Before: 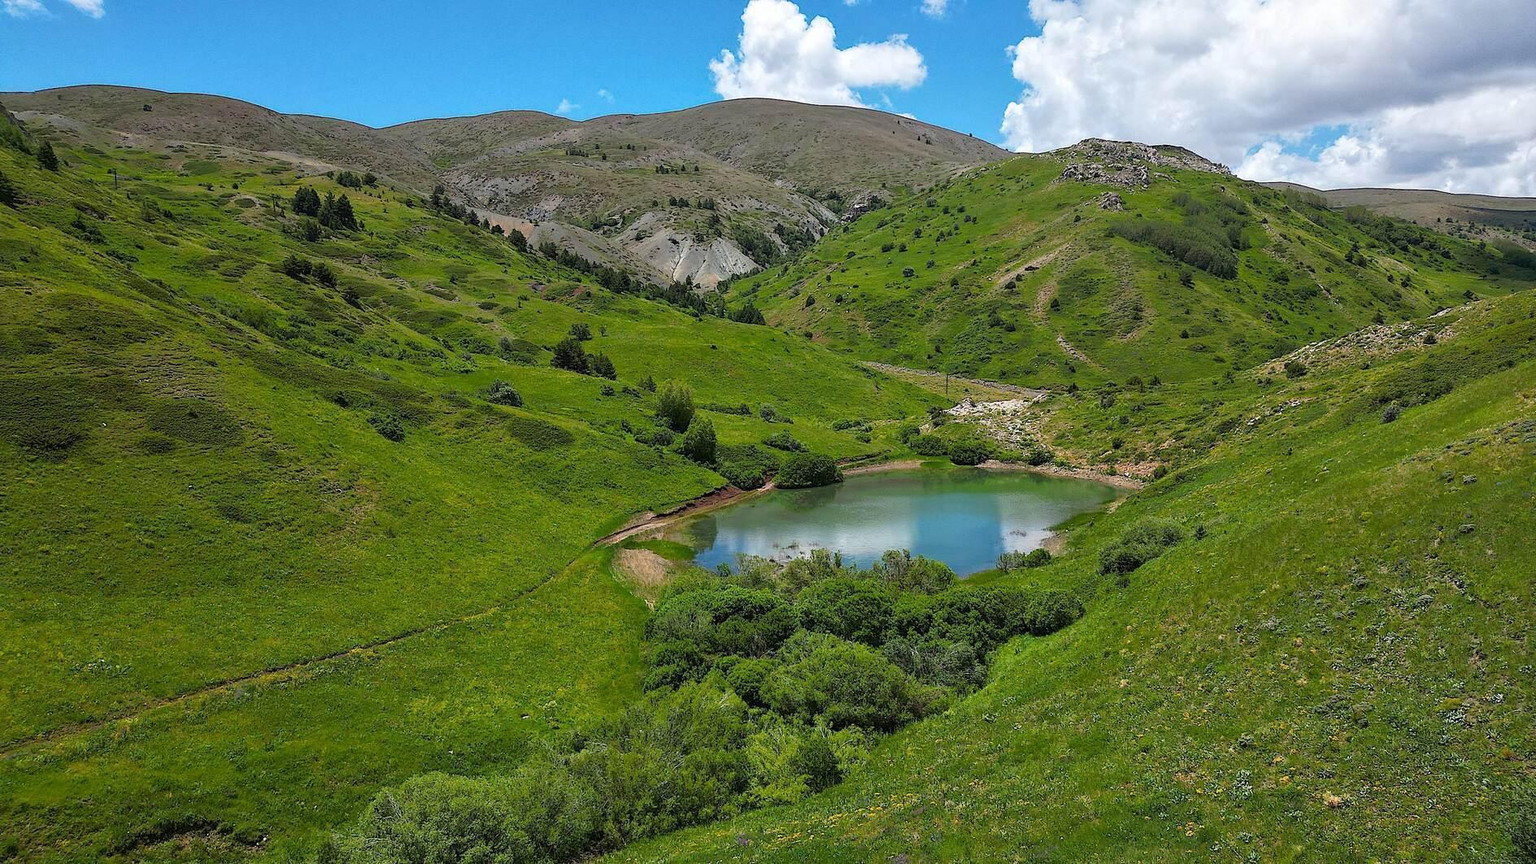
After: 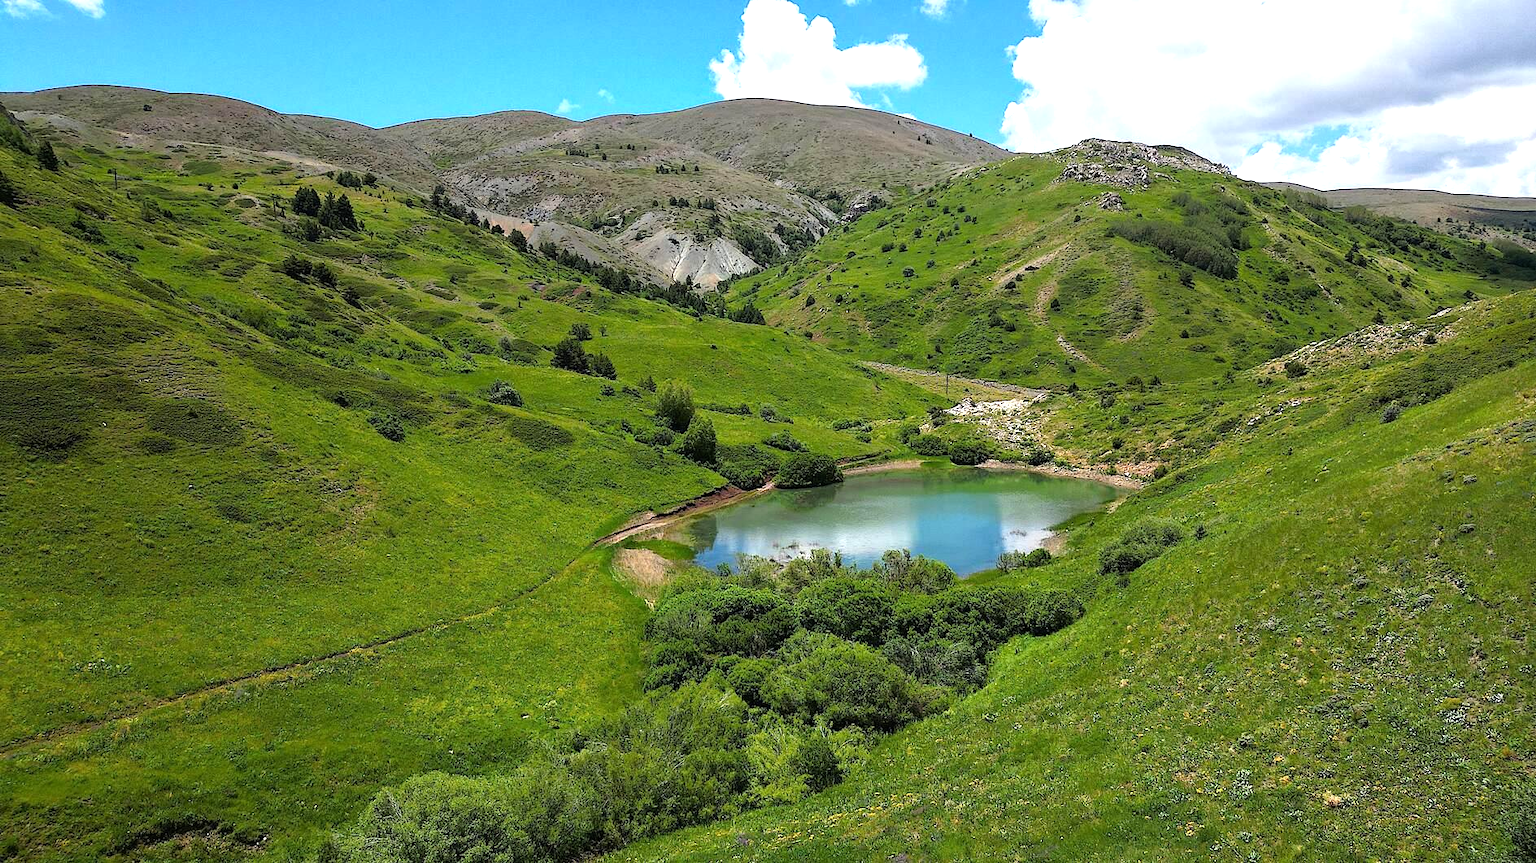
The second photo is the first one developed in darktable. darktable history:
contrast equalizer: octaves 7, y [[0.5 ×6], [0.5 ×6], [0.5, 0.5, 0.501, 0.545, 0.707, 0.863], [0 ×6], [0 ×6]], mix -0.312
tone equalizer: -8 EV -0.756 EV, -7 EV -0.688 EV, -6 EV -0.588 EV, -5 EV -0.365 EV, -3 EV 0.39 EV, -2 EV 0.6 EV, -1 EV 0.695 EV, +0 EV 0.765 EV, mask exposure compensation -0.511 EV
exposure: compensate highlight preservation false
